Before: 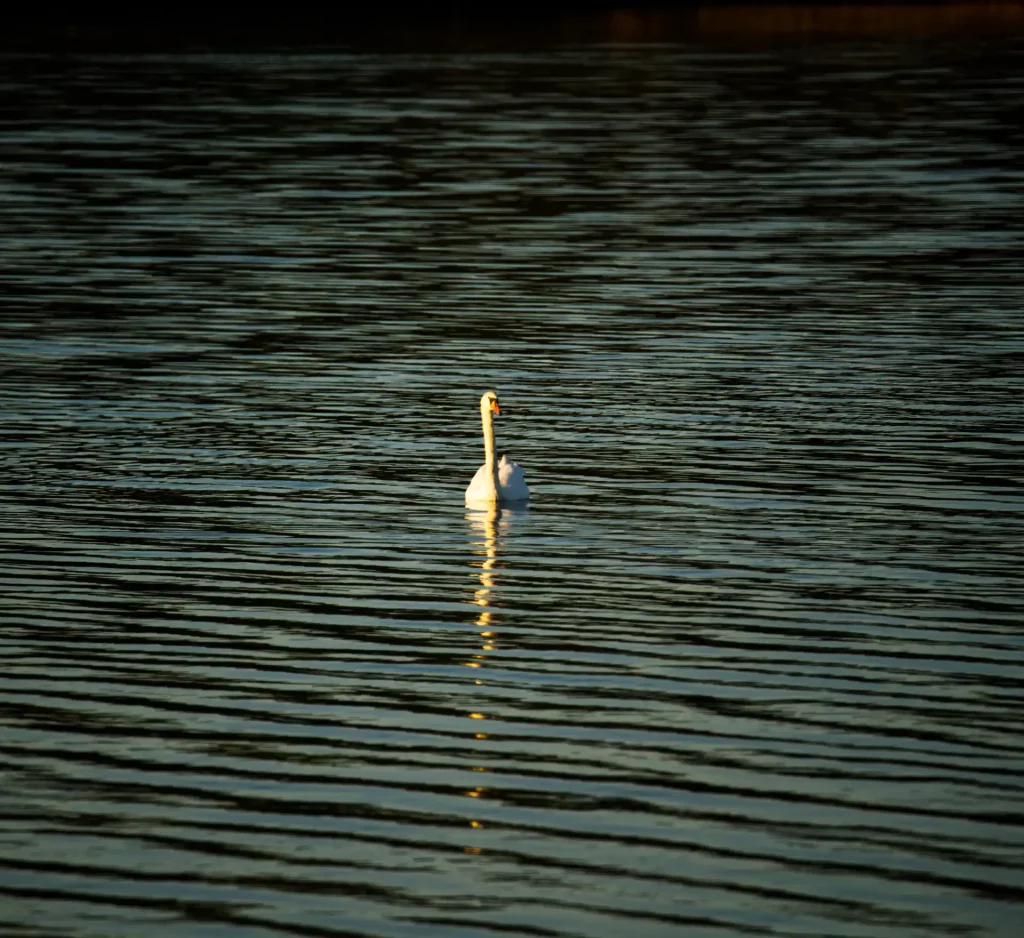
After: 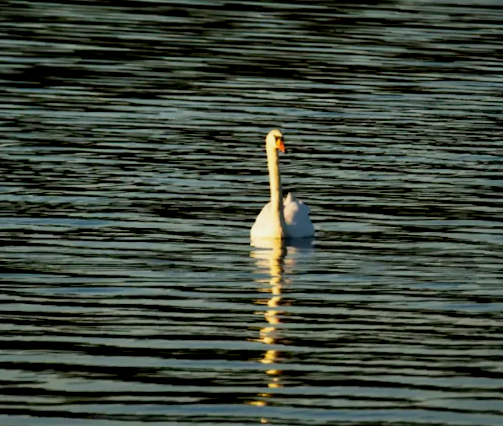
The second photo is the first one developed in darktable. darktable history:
exposure: black level correction 0.009, exposure -0.159 EV, compensate highlight preservation false
shadows and highlights: shadows 30.63, highlights -63.22, shadows color adjustment 98%, highlights color adjustment 58.61%, soften with gaussian
crop: left 25%, top 25%, right 25%, bottom 25%
rotate and perspective: rotation -0.013°, lens shift (vertical) -0.027, lens shift (horizontal) 0.178, crop left 0.016, crop right 0.989, crop top 0.082, crop bottom 0.918
